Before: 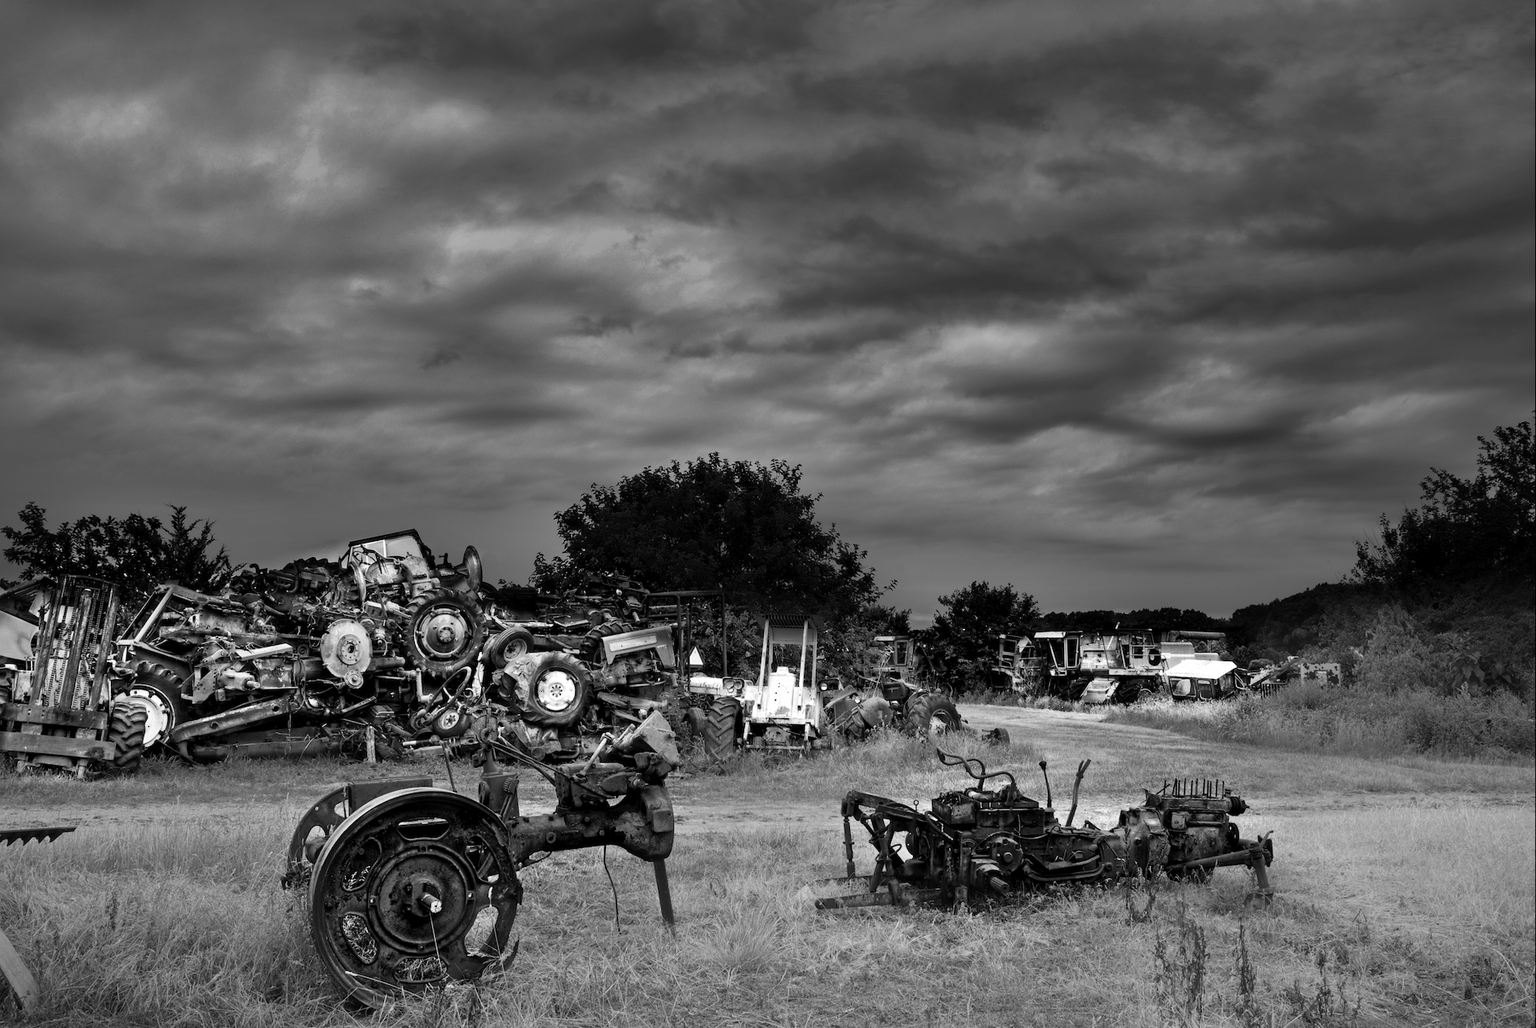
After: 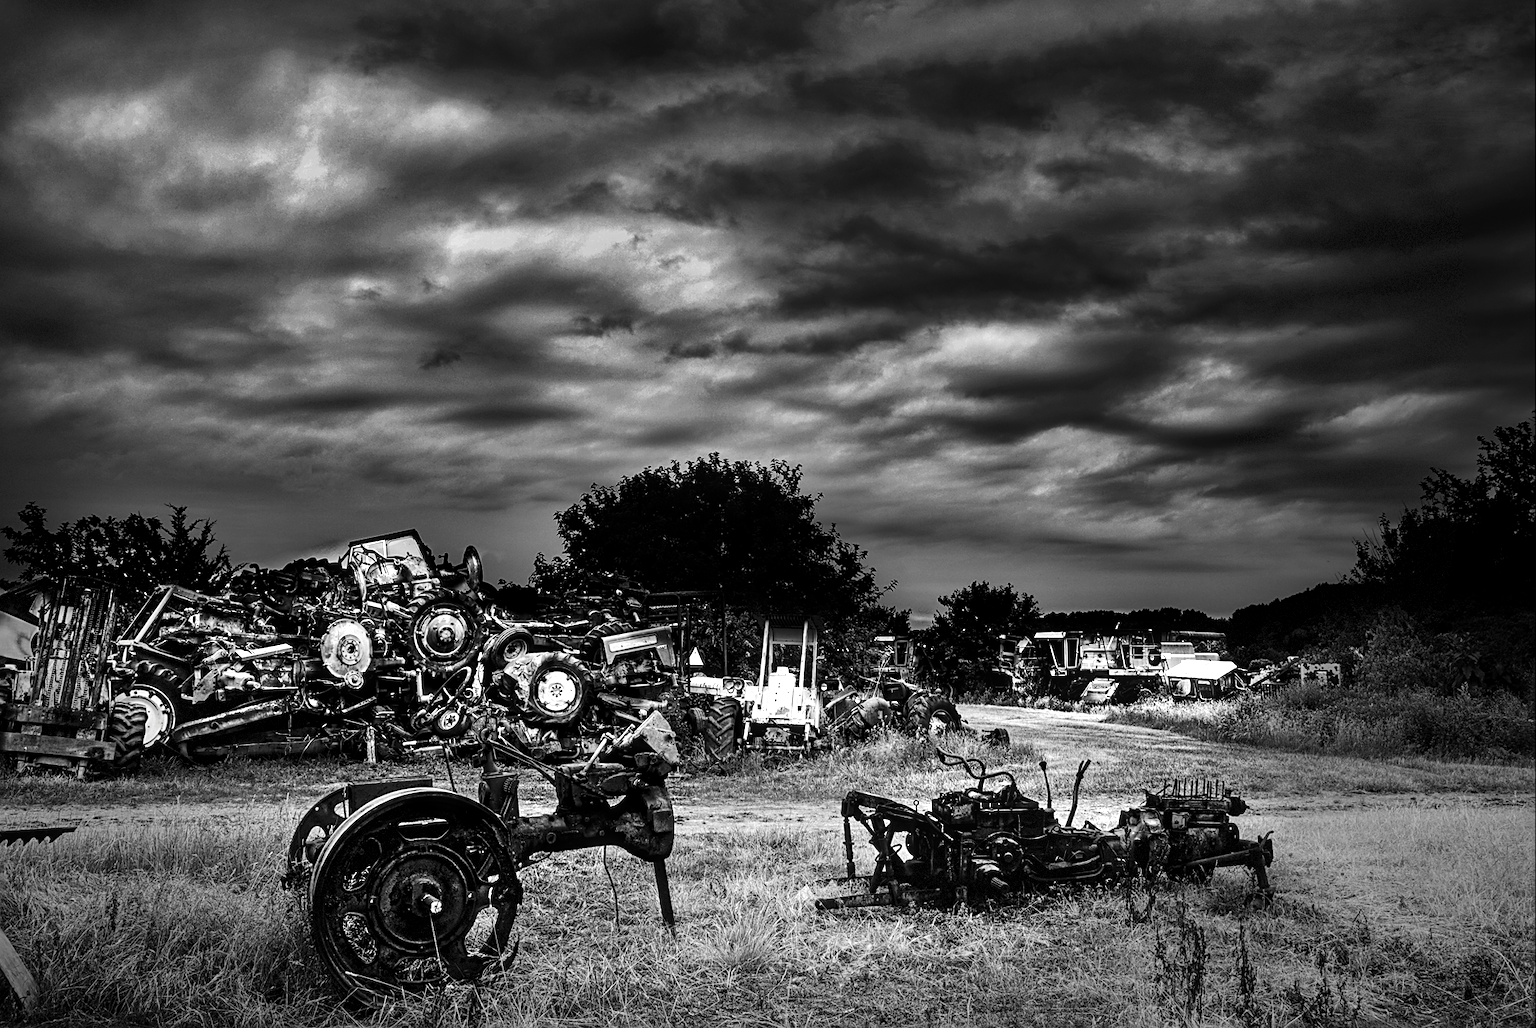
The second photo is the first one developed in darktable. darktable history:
contrast brightness saturation: contrast 0.19, brightness -0.11, saturation 0.21
tone equalizer: -8 EV -0.75 EV, -7 EV -0.7 EV, -6 EV -0.6 EV, -5 EV -0.4 EV, -3 EV 0.4 EV, -2 EV 0.6 EV, -1 EV 0.7 EV, +0 EV 0.75 EV, edges refinement/feathering 500, mask exposure compensation -1.57 EV, preserve details no
sharpen: on, module defaults
local contrast: on, module defaults
vignetting: fall-off start 68.33%, fall-off radius 30%, saturation 0.042, center (-0.066, -0.311), width/height ratio 0.992, shape 0.85, dithering 8-bit output
